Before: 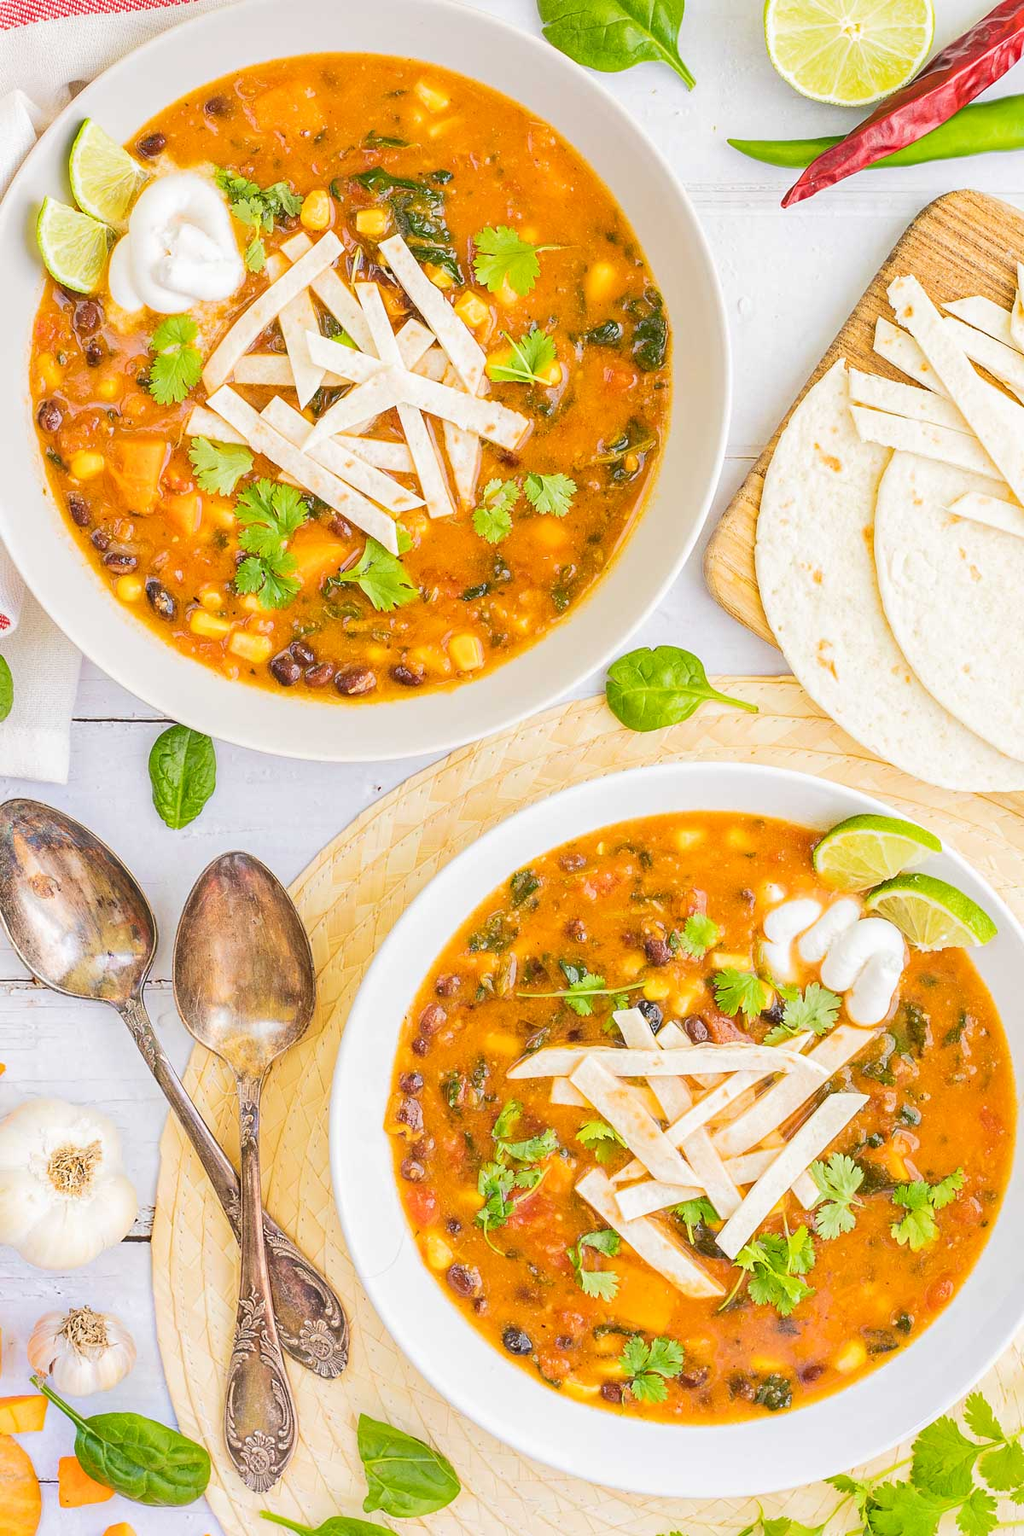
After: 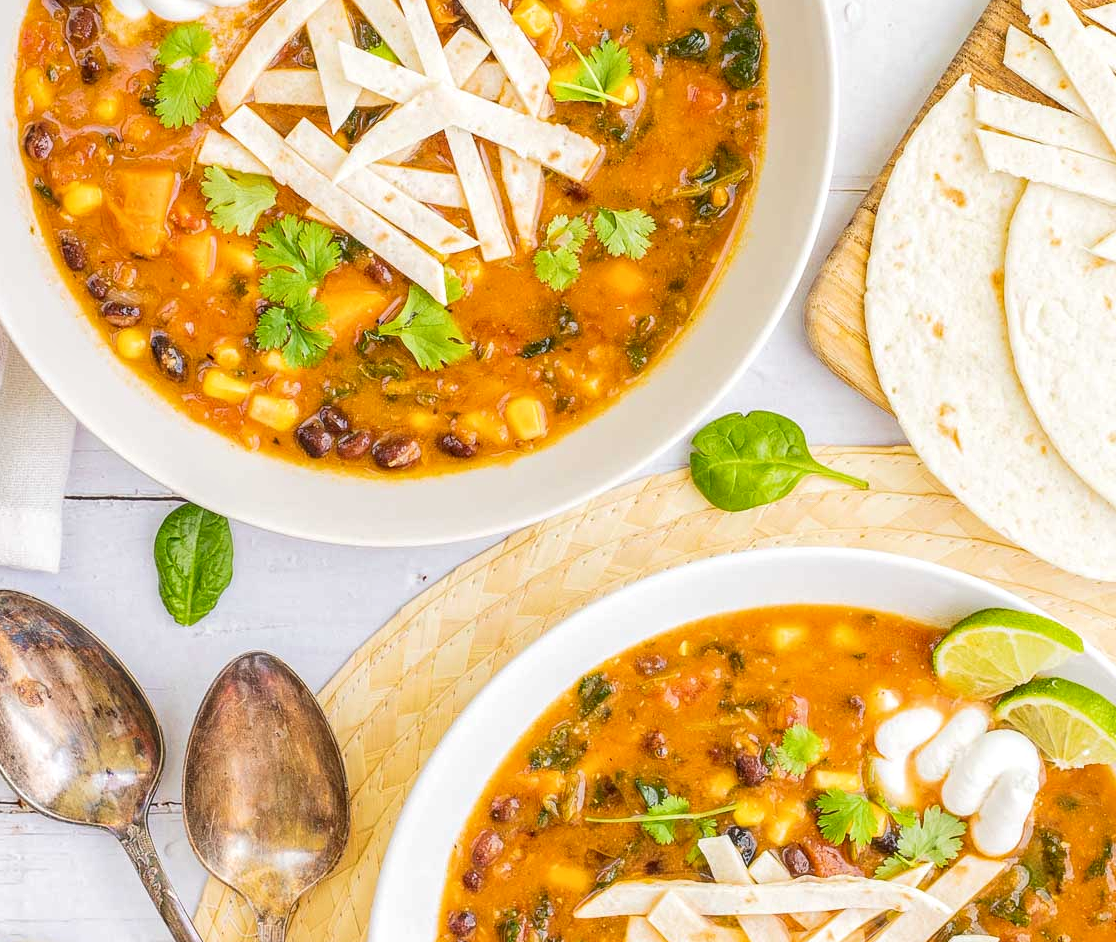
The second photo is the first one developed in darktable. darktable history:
local contrast: on, module defaults
crop: left 1.744%, top 19.225%, right 5.069%, bottom 28.357%
